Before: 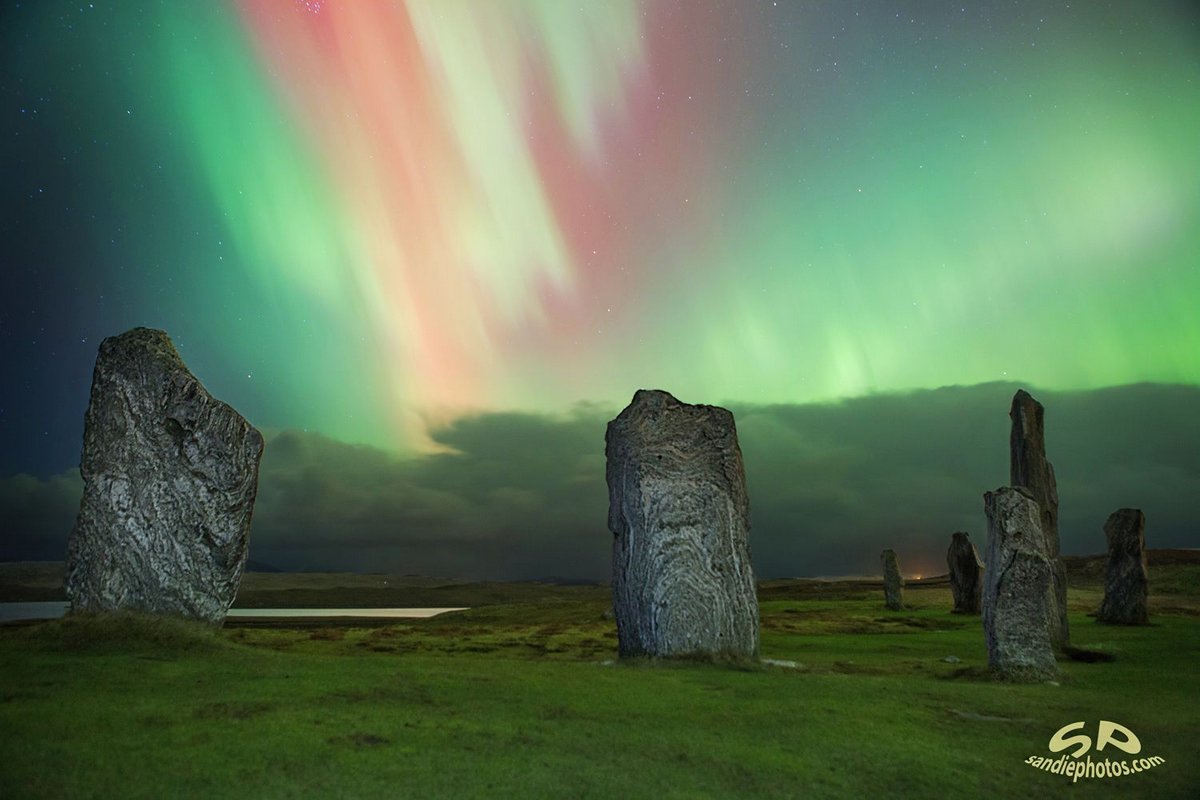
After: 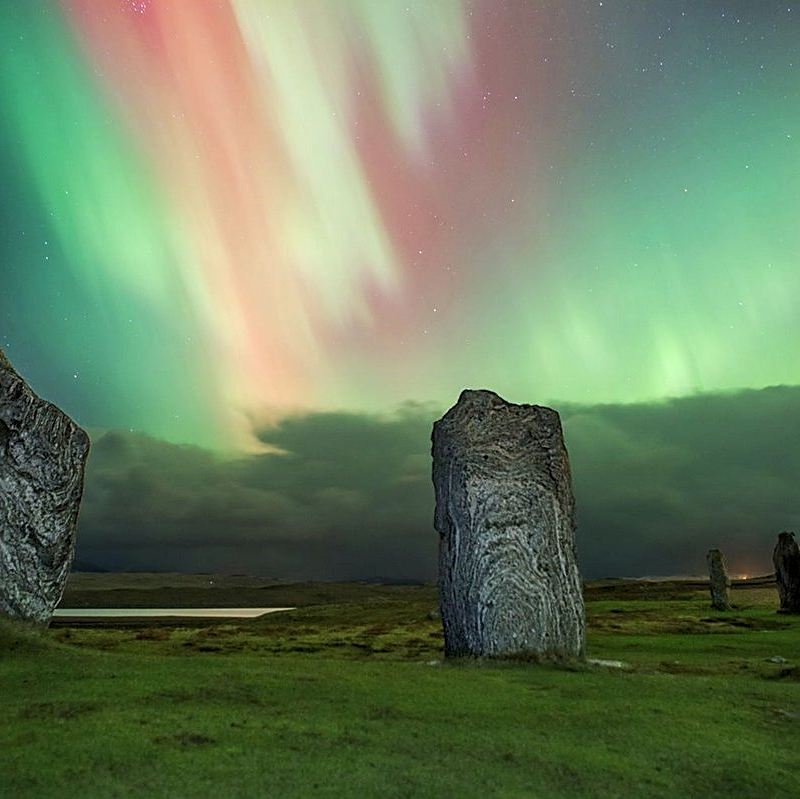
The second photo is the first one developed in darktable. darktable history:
sharpen: radius 1.954
crop and rotate: left 14.501%, right 18.81%
local contrast: on, module defaults
